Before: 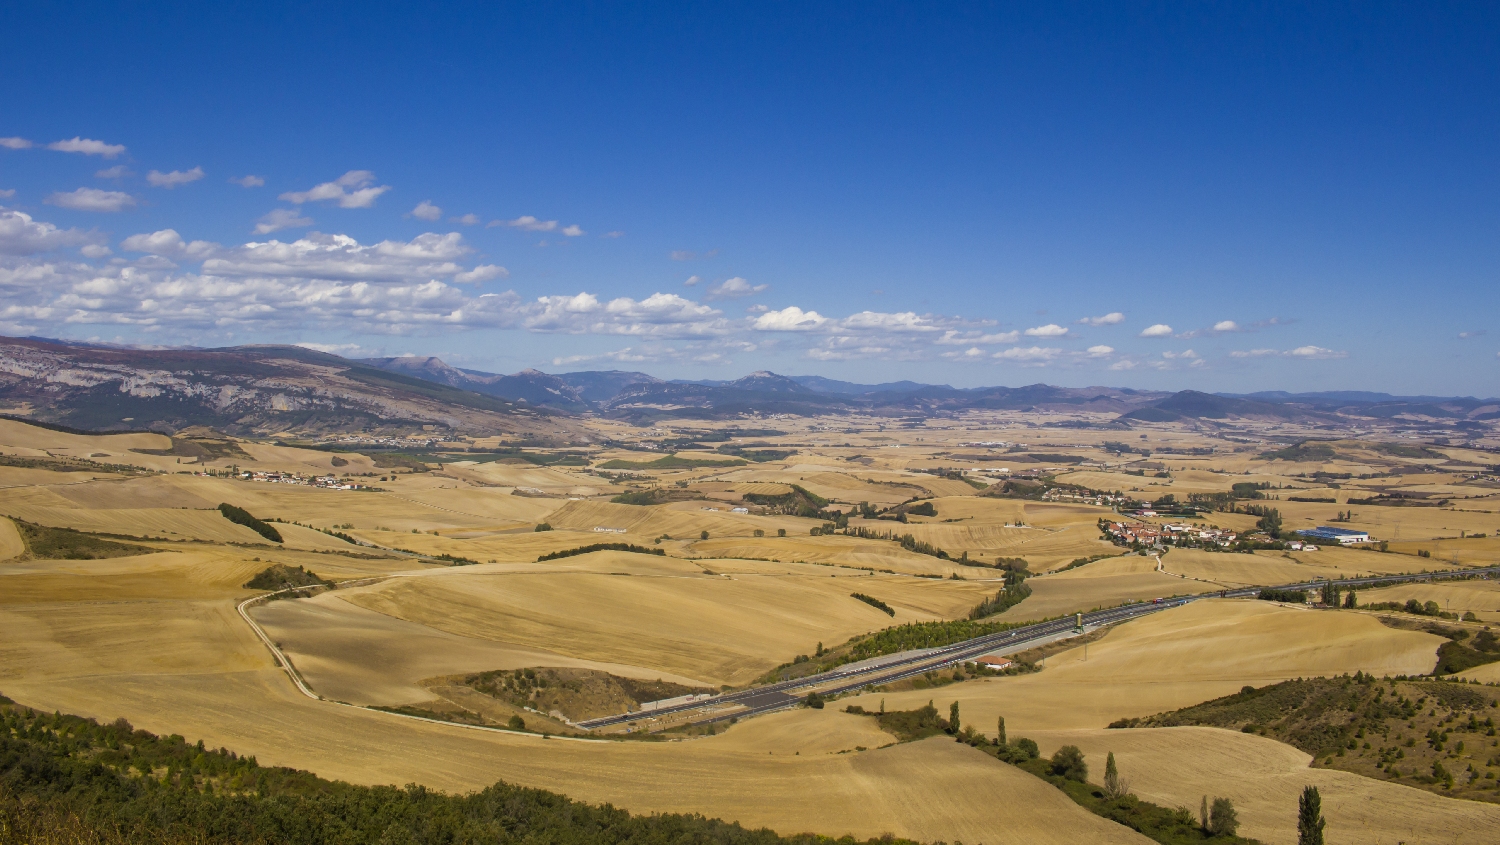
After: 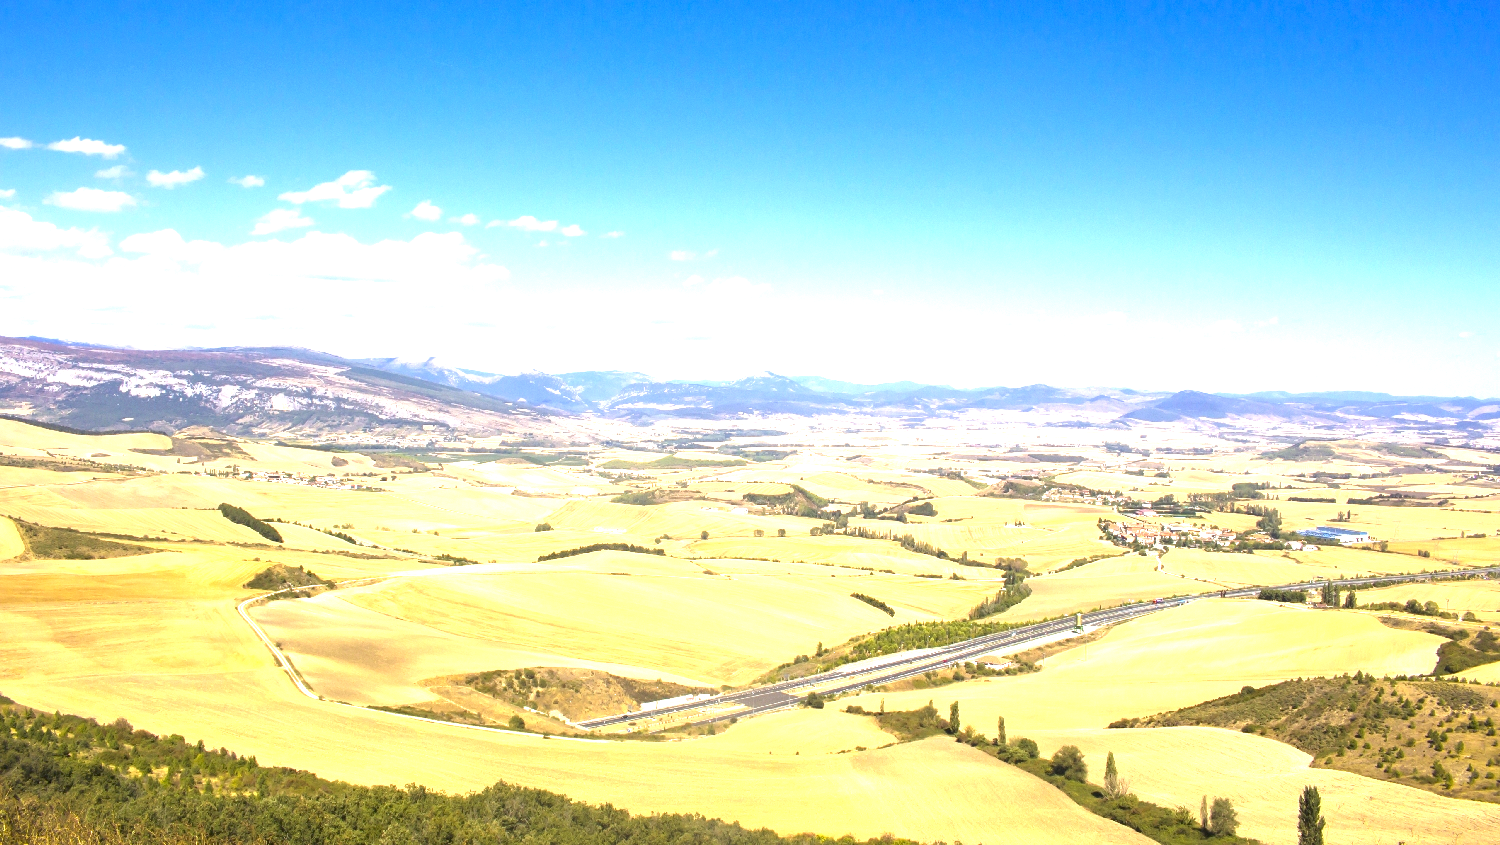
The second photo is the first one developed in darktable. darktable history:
exposure: black level correction 0, exposure 2.15 EV, compensate highlight preservation false
